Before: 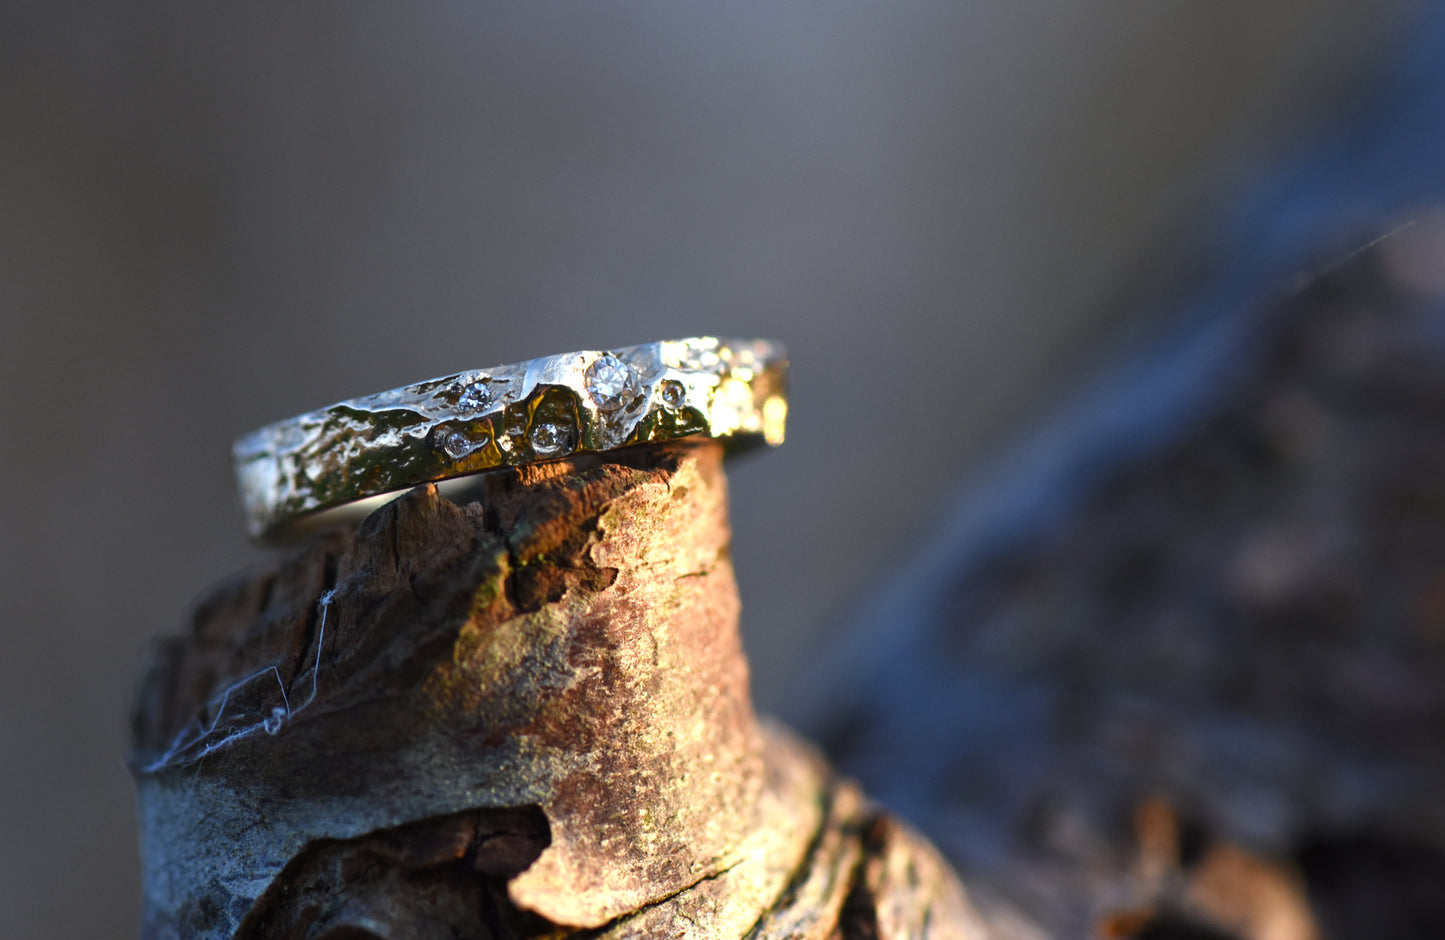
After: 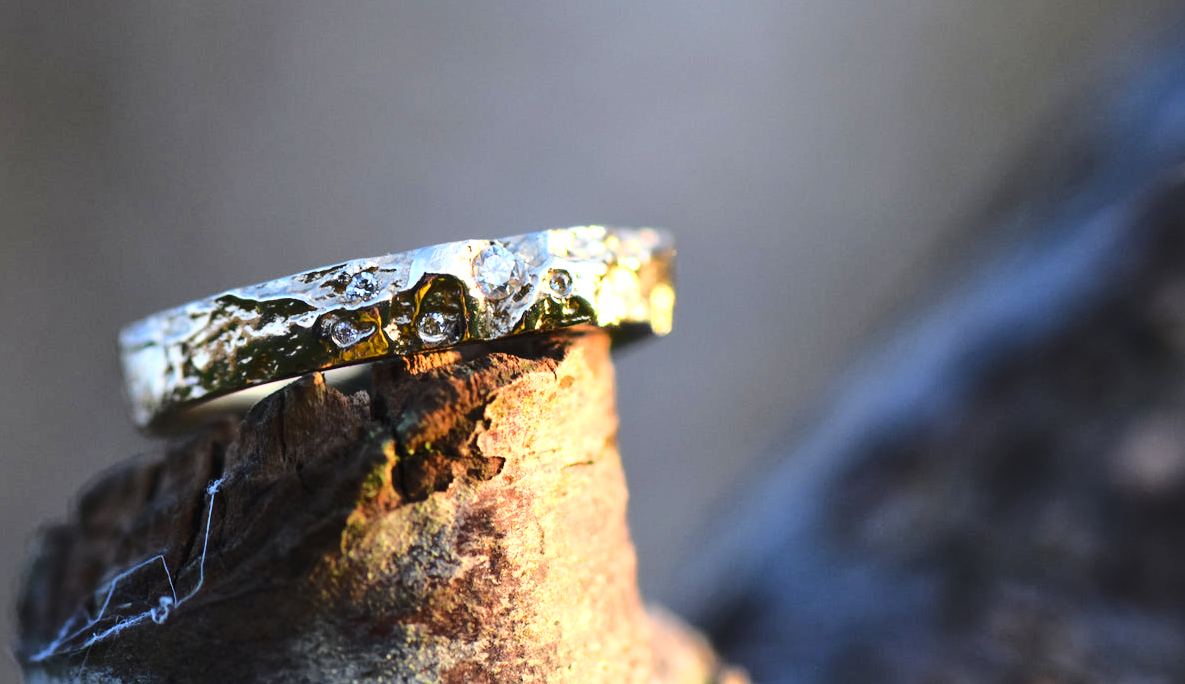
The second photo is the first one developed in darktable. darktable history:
base curve: curves: ch0 [(0, 0) (0.032, 0.037) (0.105, 0.228) (0.435, 0.76) (0.856, 0.983) (1, 1)]
crop: left 7.856%, top 11.836%, right 10.12%, bottom 15.387%
